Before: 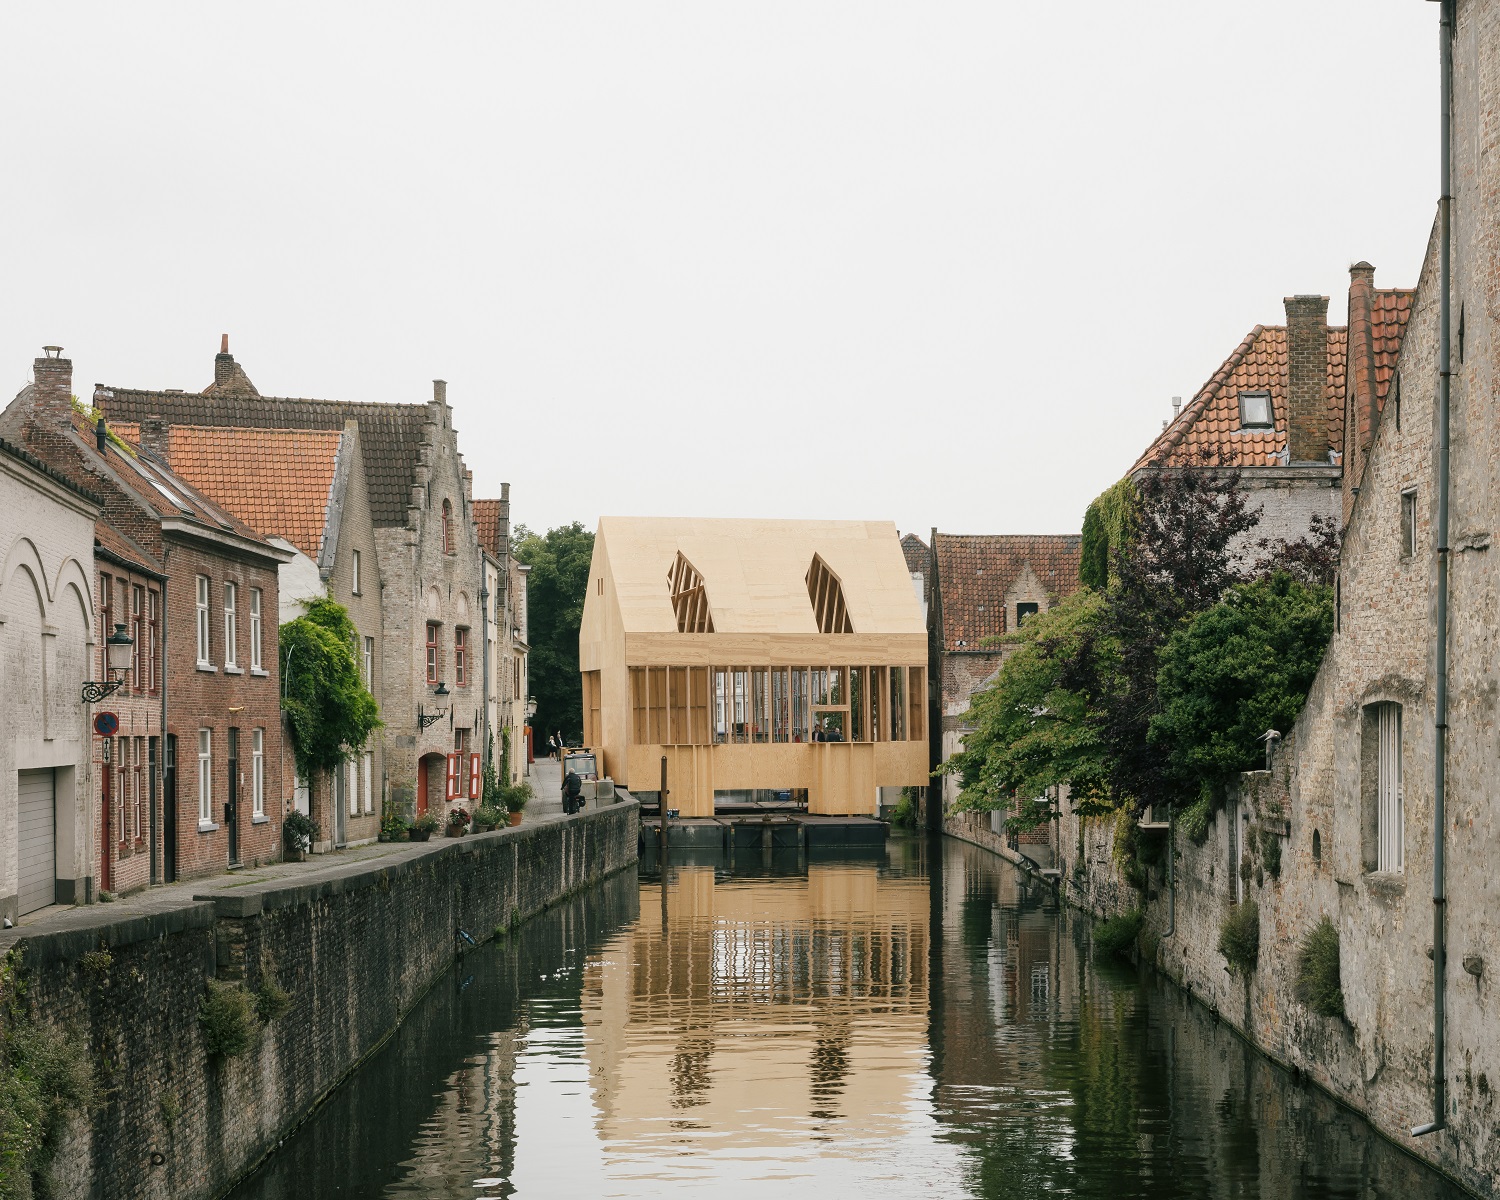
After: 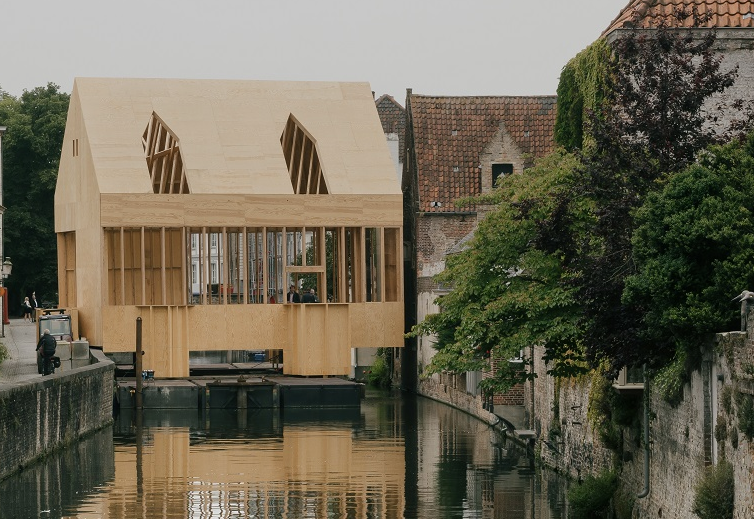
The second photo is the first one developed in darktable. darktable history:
graduated density: rotation 5.63°, offset 76.9
crop: left 35.03%, top 36.625%, right 14.663%, bottom 20.057%
